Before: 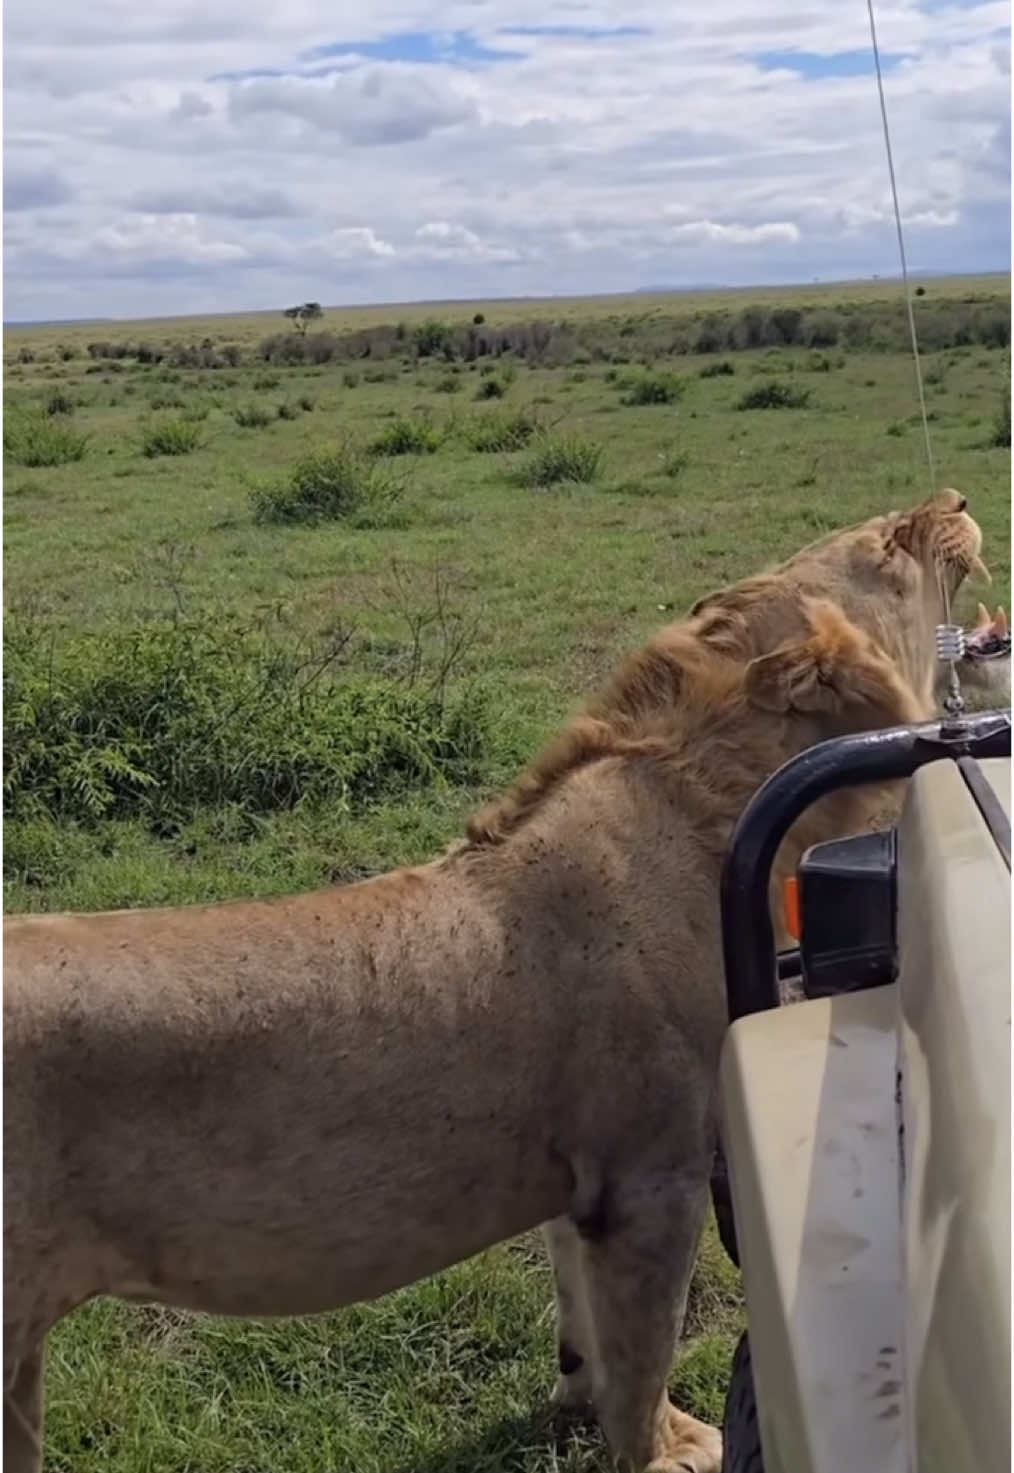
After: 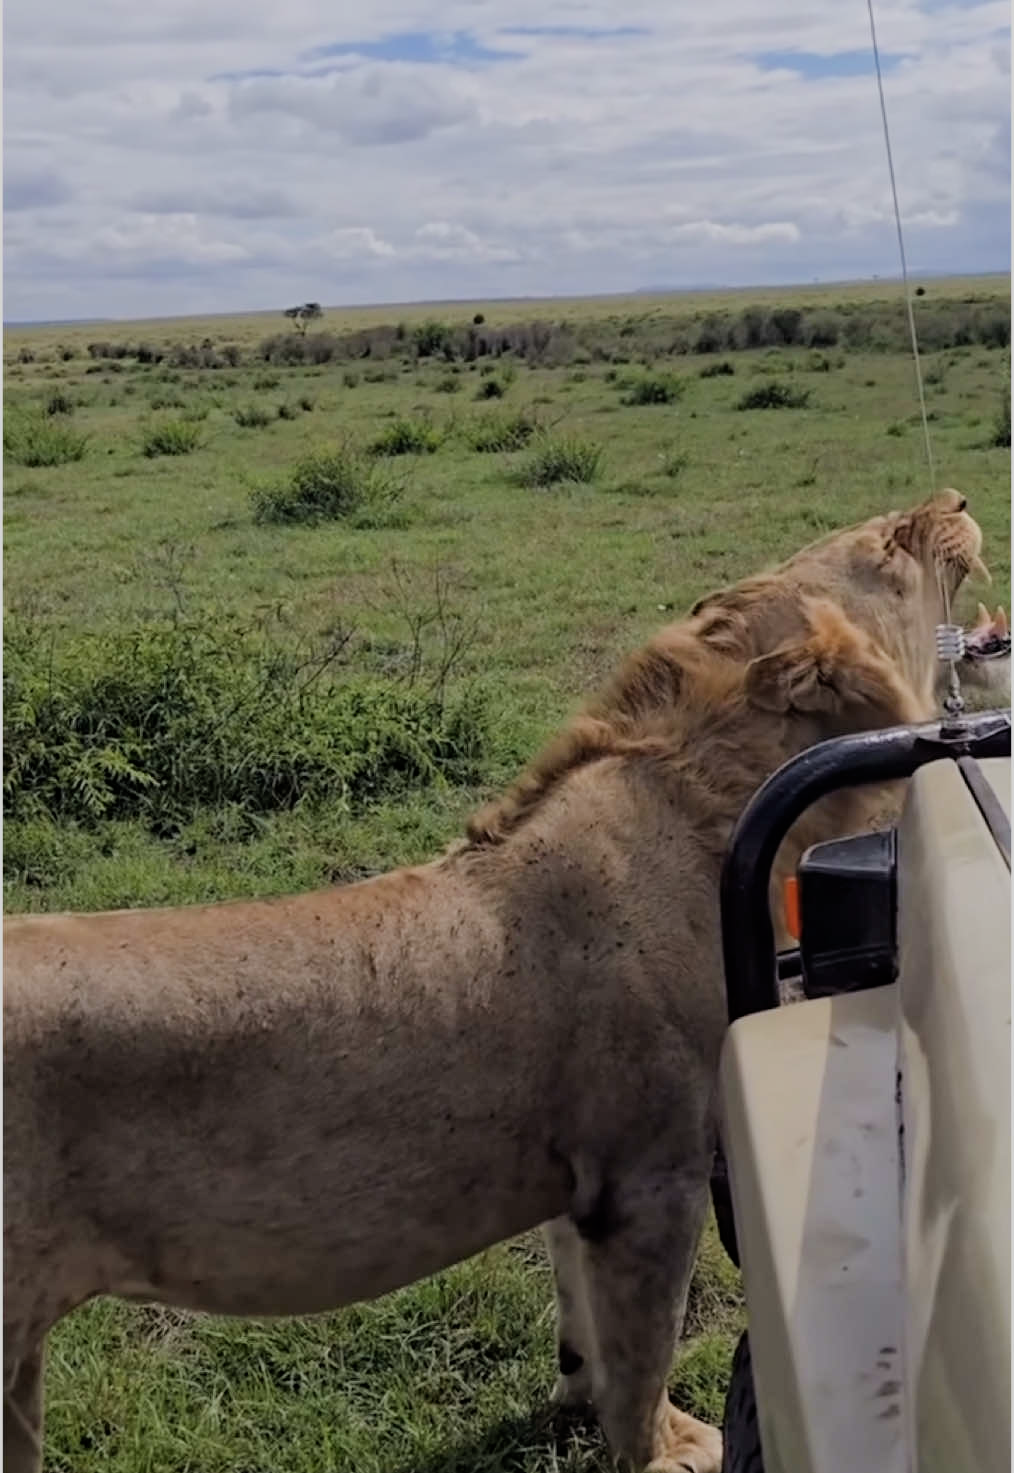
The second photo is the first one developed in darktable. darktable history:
filmic rgb: black relative exposure -7.65 EV, white relative exposure 4.56 EV, threshold 5.97 EV, hardness 3.61, enable highlight reconstruction true
